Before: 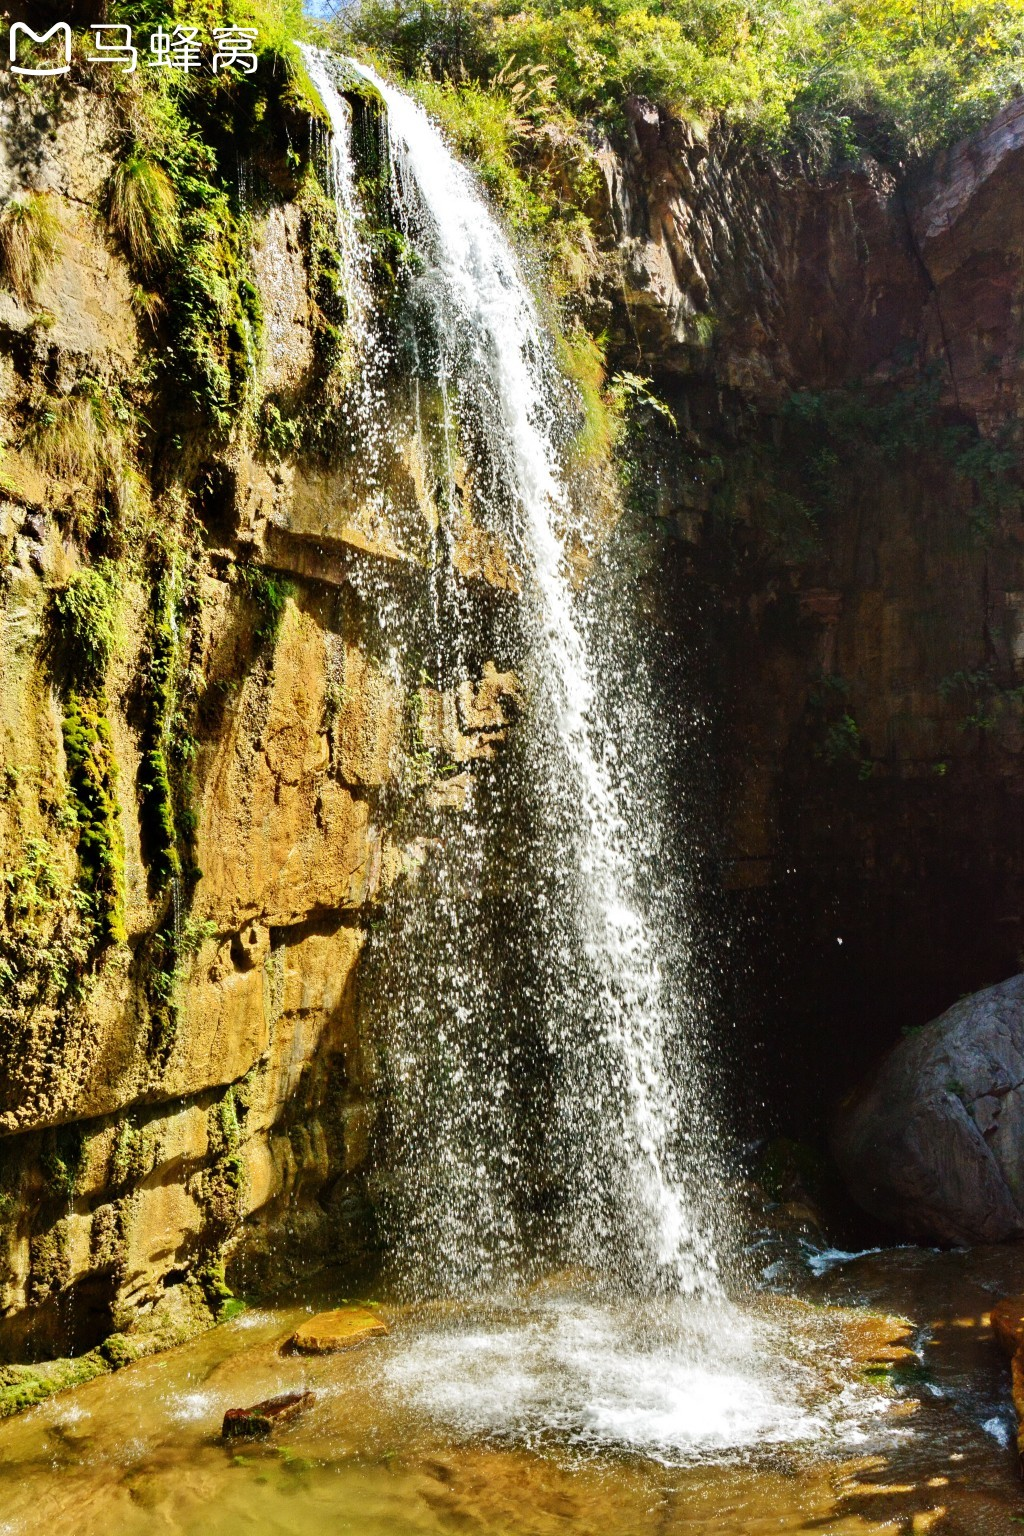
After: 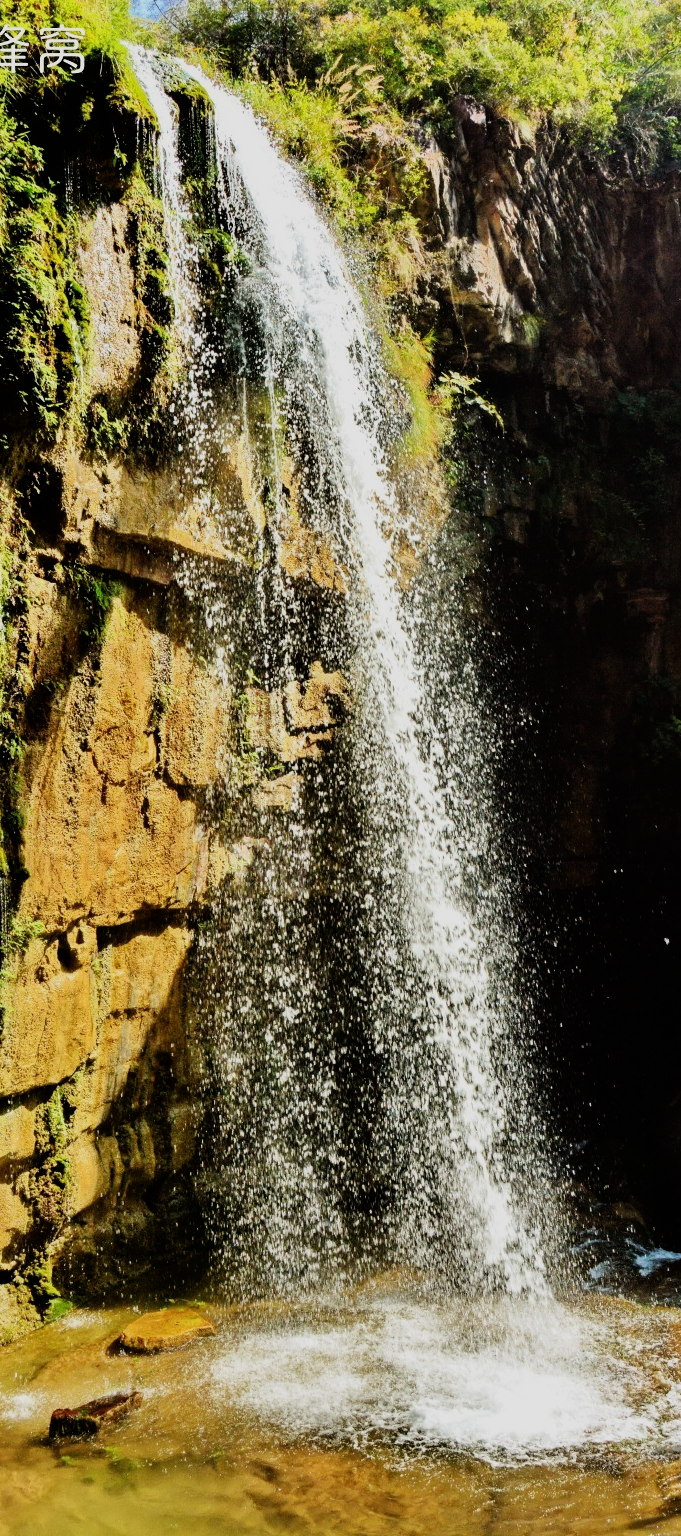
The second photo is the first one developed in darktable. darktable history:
filmic rgb: threshold 3 EV, hardness 4.17, latitude 50%, contrast 1.1, preserve chrominance max RGB, color science v6 (2022), contrast in shadows safe, contrast in highlights safe, enable highlight reconstruction true
crop: left 16.899%, right 16.556%
